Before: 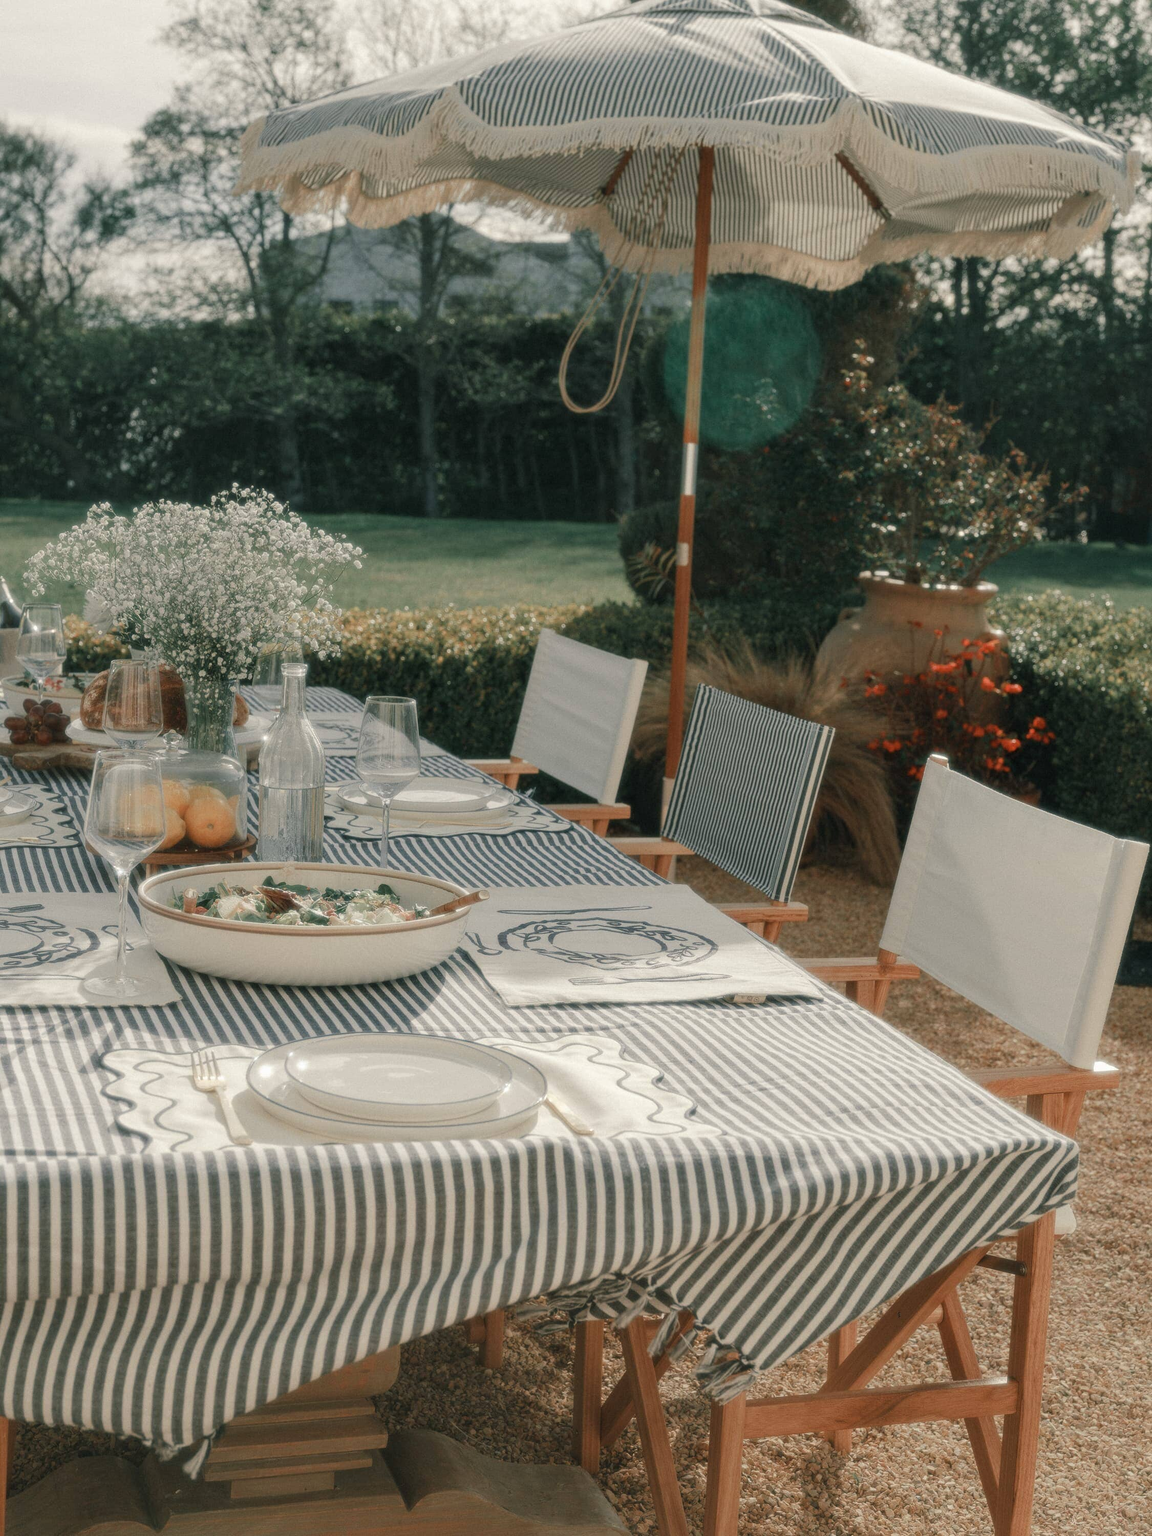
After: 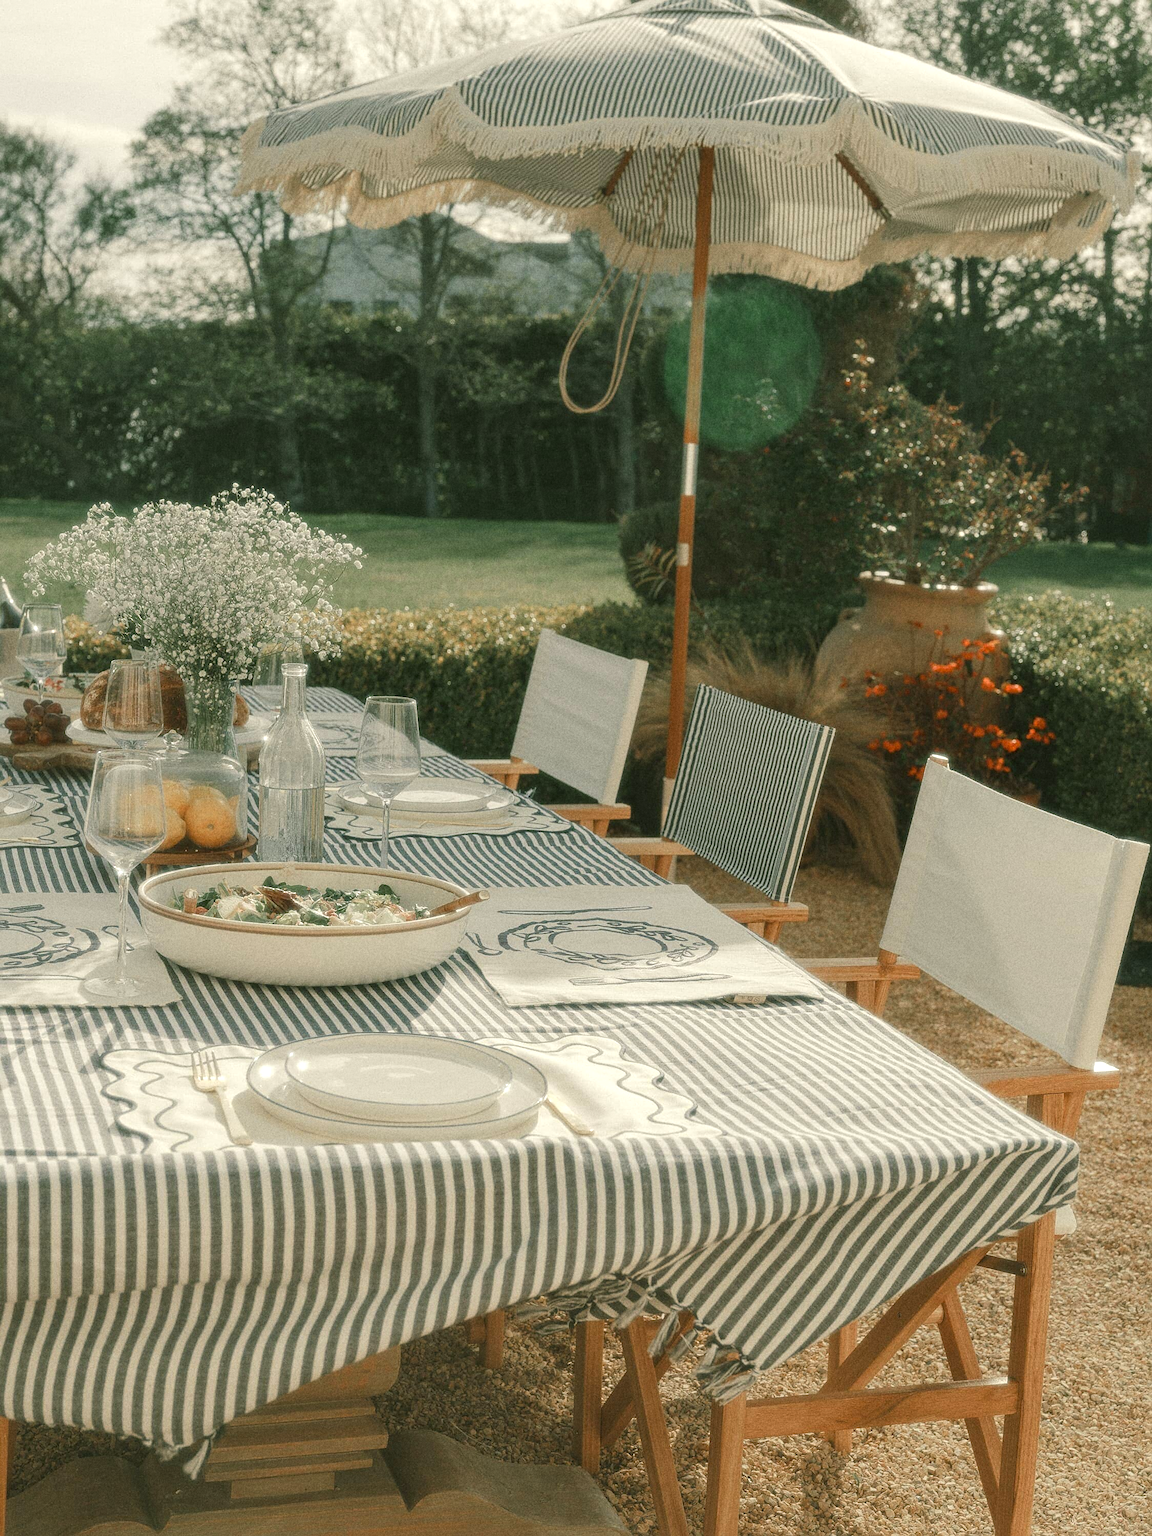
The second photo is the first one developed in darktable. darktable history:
color balance: mode lift, gamma, gain (sRGB), lift [1.04, 1, 1, 0.97], gamma [1.01, 1, 1, 0.97], gain [0.96, 1, 1, 0.97]
sharpen: on, module defaults
color zones: curves: ch0 [(0.254, 0.492) (0.724, 0.62)]; ch1 [(0.25, 0.528) (0.719, 0.796)]; ch2 [(0, 0.472) (0.25, 0.5) (0.73, 0.184)]
exposure: exposure 0.367 EV, compensate highlight preservation false
grain: on, module defaults
